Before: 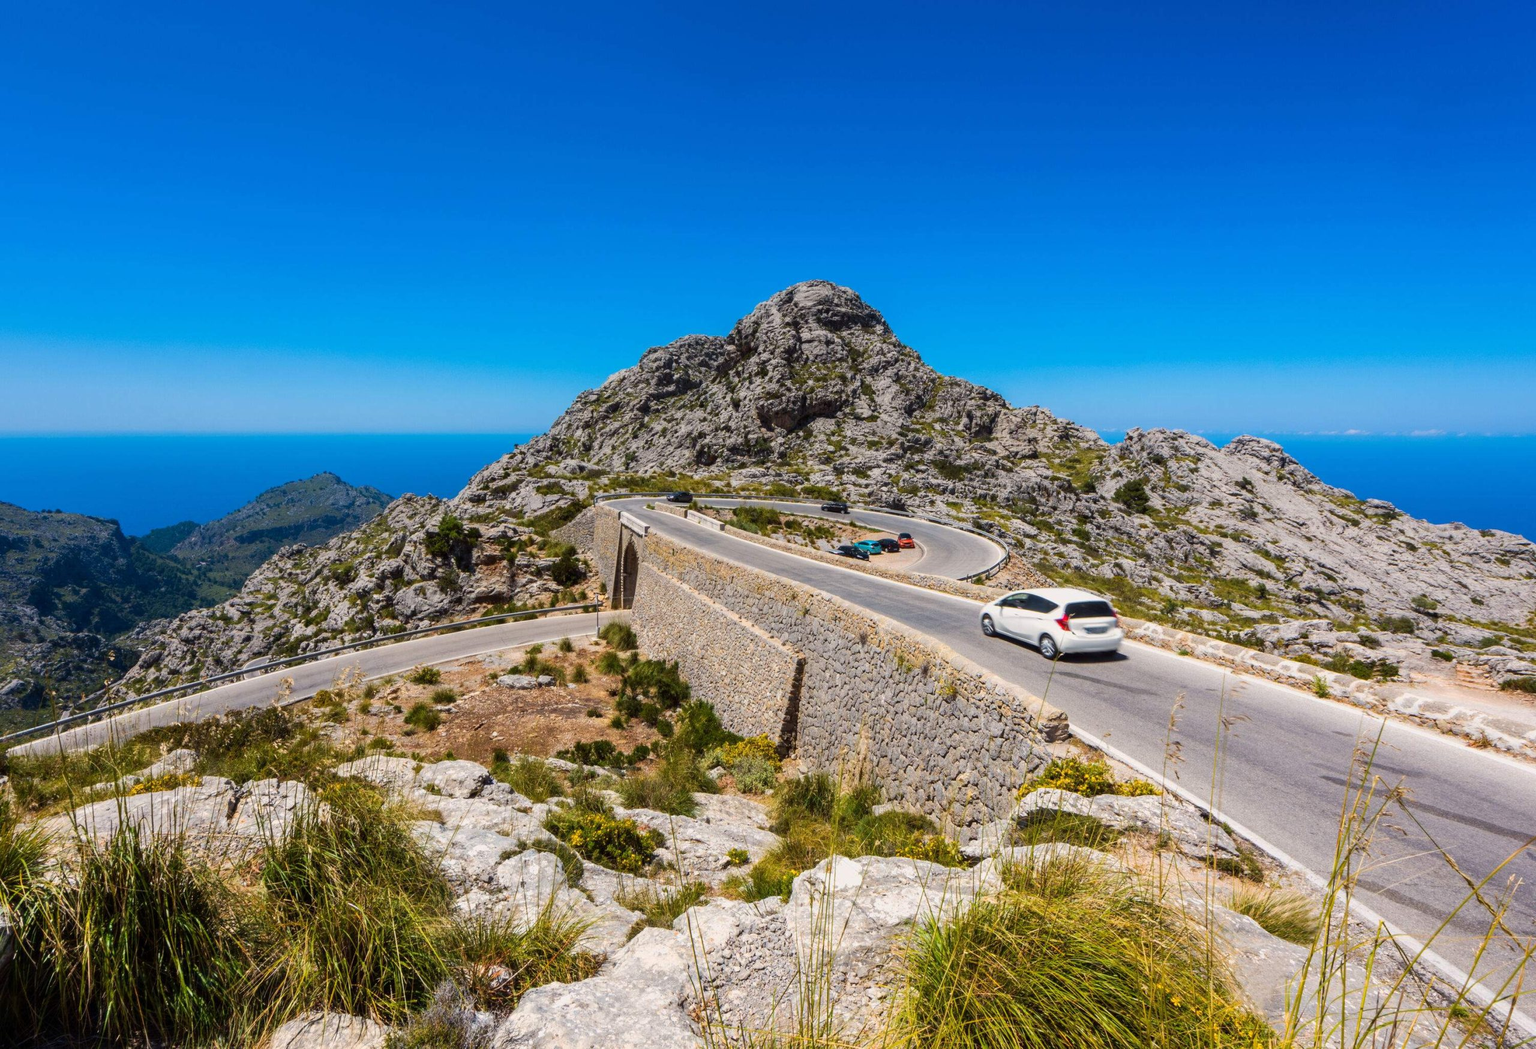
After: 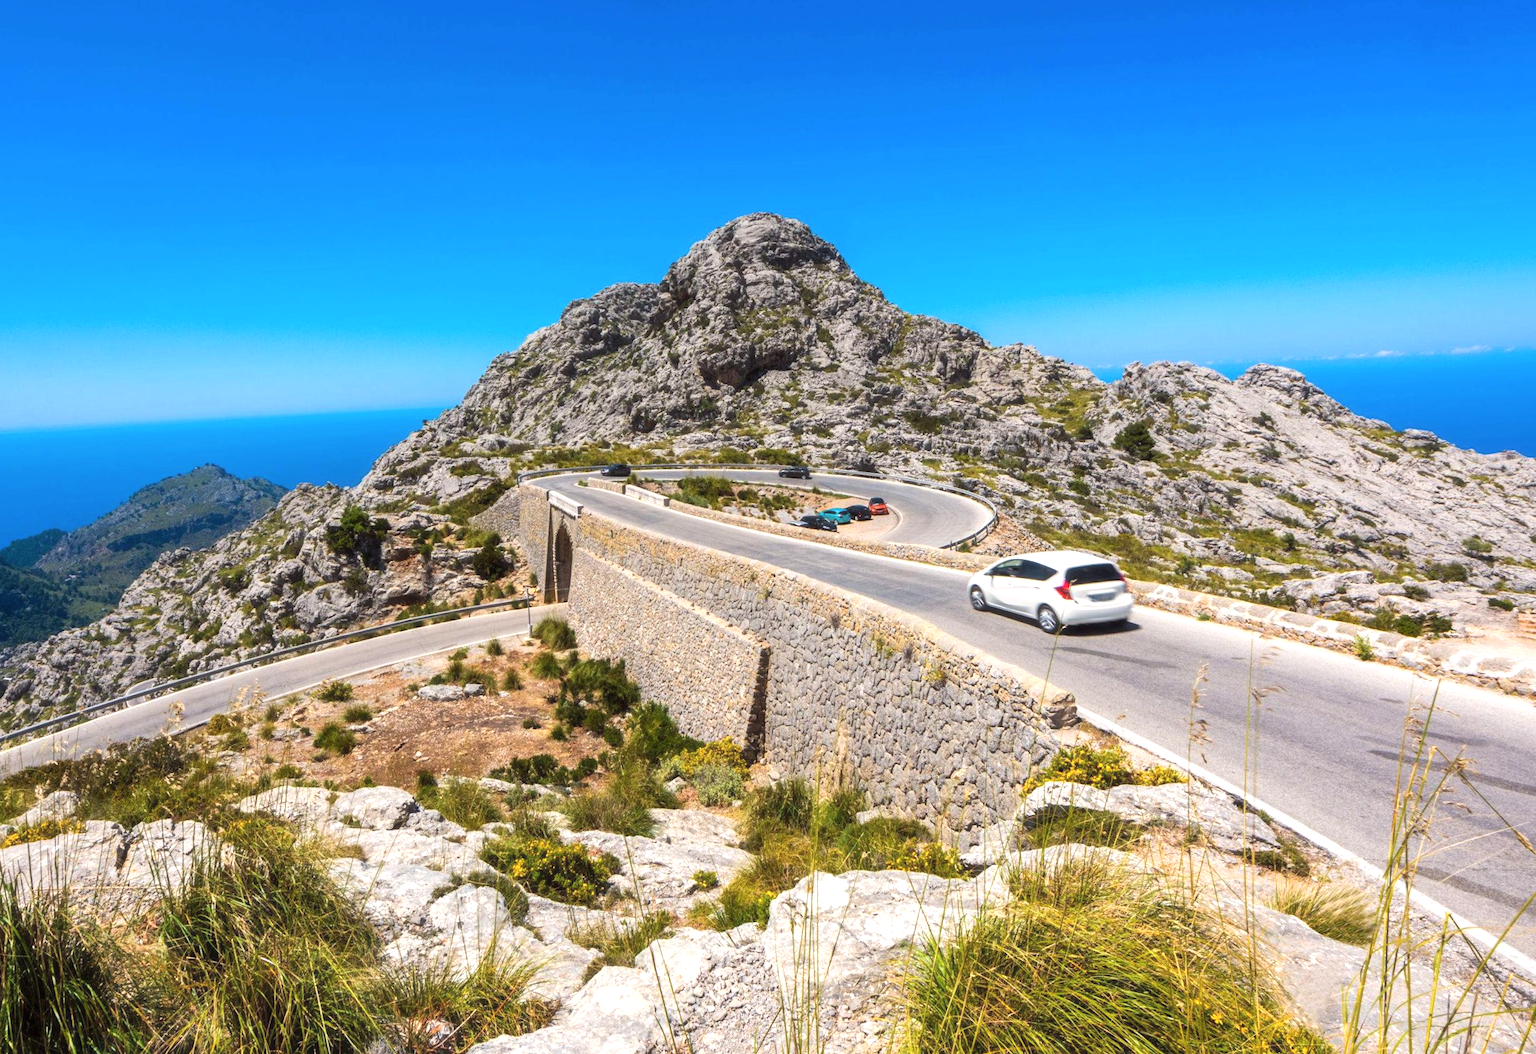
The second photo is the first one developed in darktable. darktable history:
haze removal: strength -0.046, compatibility mode true, adaptive false
exposure: black level correction 0, exposure 0.499 EV, compensate highlight preservation false
crop and rotate: angle 3.13°, left 6.142%, top 5.694%
